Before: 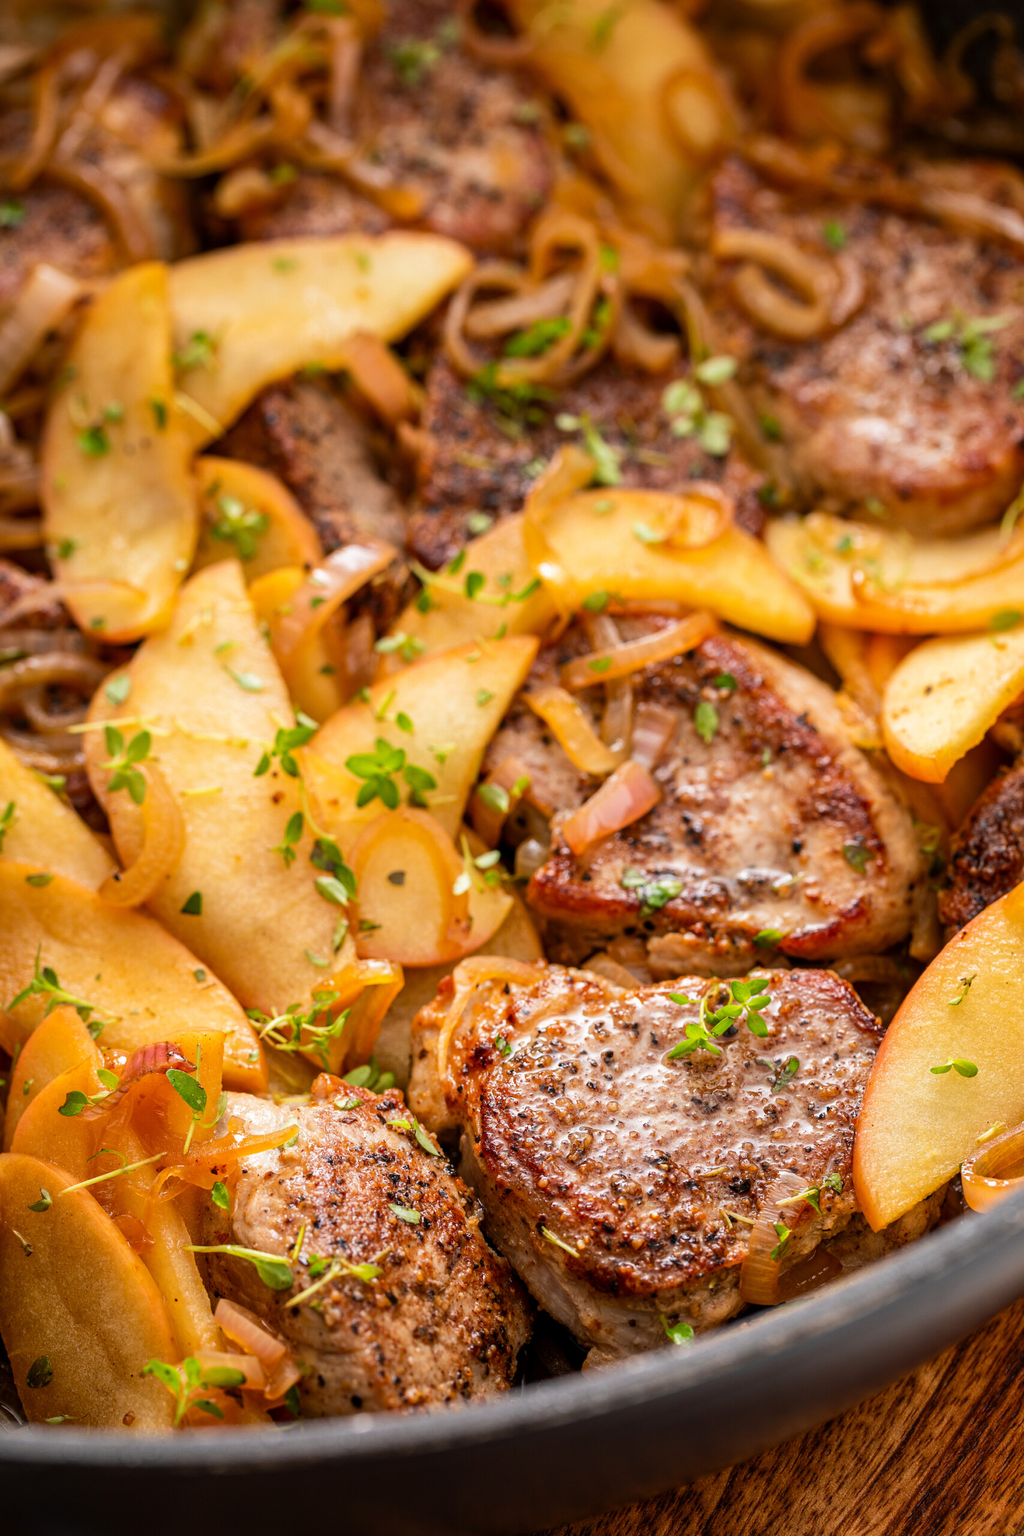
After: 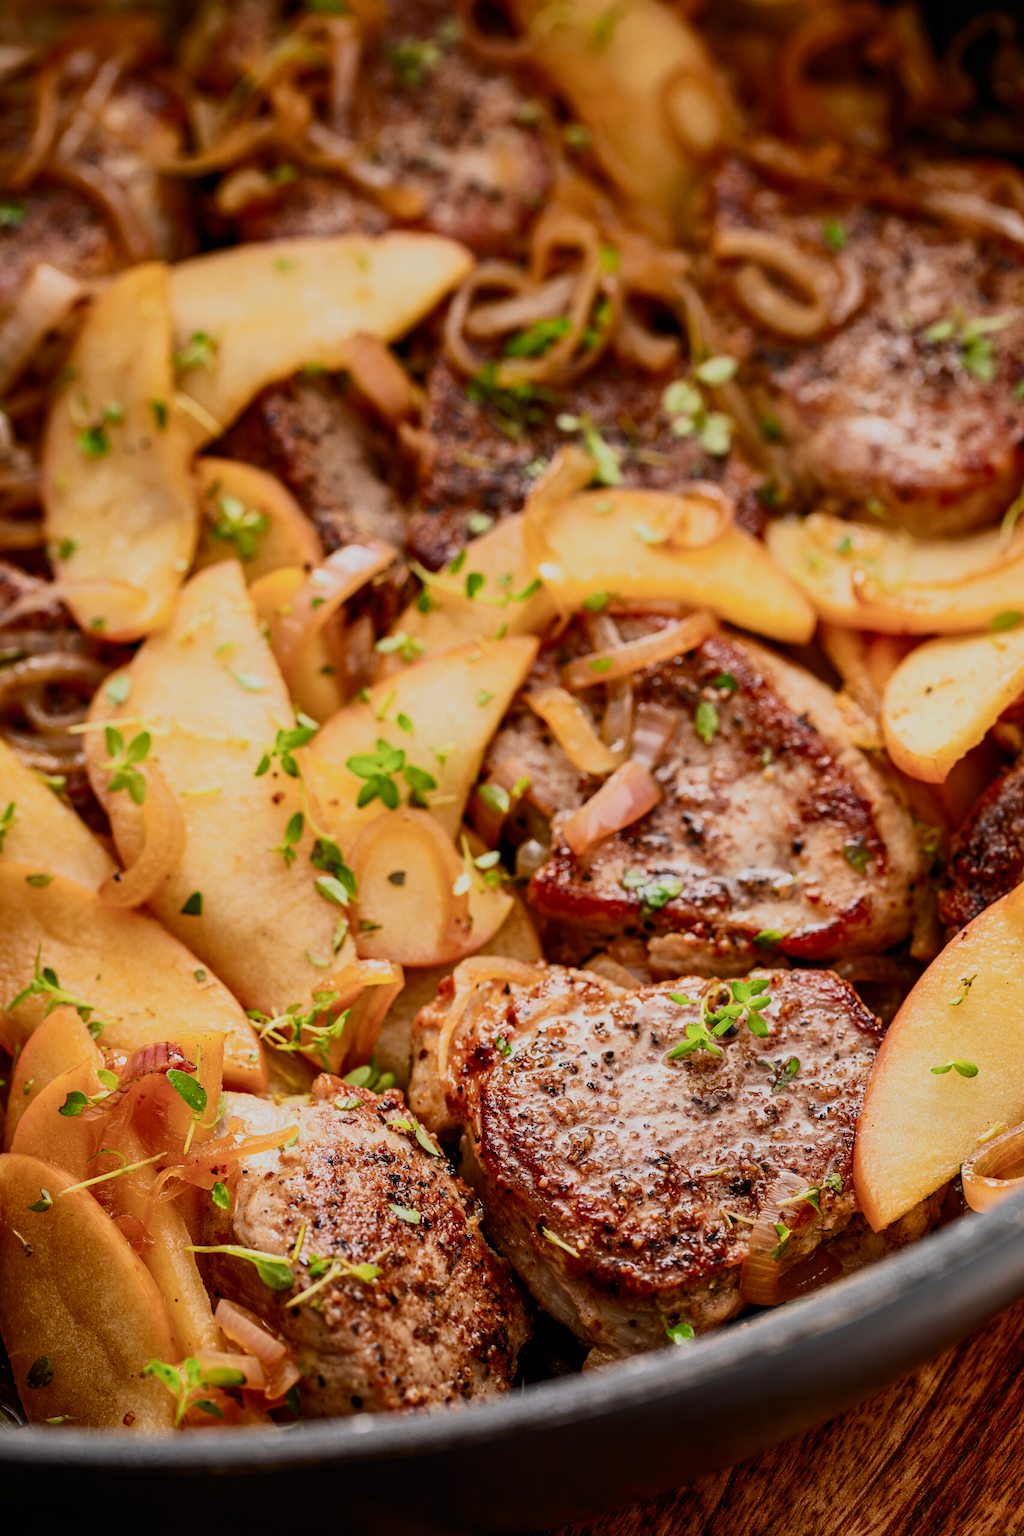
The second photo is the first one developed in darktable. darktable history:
tone equalizer: -8 EV -0.394 EV, -7 EV -0.418 EV, -6 EV -0.348 EV, -5 EV -0.206 EV, -3 EV 0.224 EV, -2 EV 0.361 EV, -1 EV 0.389 EV, +0 EV 0.433 EV, smoothing diameter 24.83%, edges refinement/feathering 12.16, preserve details guided filter
tone curve: curves: ch0 [(0, 0) (0.003, 0.006) (0.011, 0.011) (0.025, 0.02) (0.044, 0.032) (0.069, 0.035) (0.1, 0.046) (0.136, 0.063) (0.177, 0.089) (0.224, 0.12) (0.277, 0.16) (0.335, 0.206) (0.399, 0.268) (0.468, 0.359) (0.543, 0.466) (0.623, 0.582) (0.709, 0.722) (0.801, 0.808) (0.898, 0.886) (1, 1)], color space Lab, independent channels, preserve colors none
filmic rgb: black relative exposure -8.78 EV, white relative exposure 4.98 EV, threshold 6 EV, target black luminance 0%, hardness 3.77, latitude 65.87%, contrast 0.827, shadows ↔ highlights balance 19.39%, enable highlight reconstruction true
